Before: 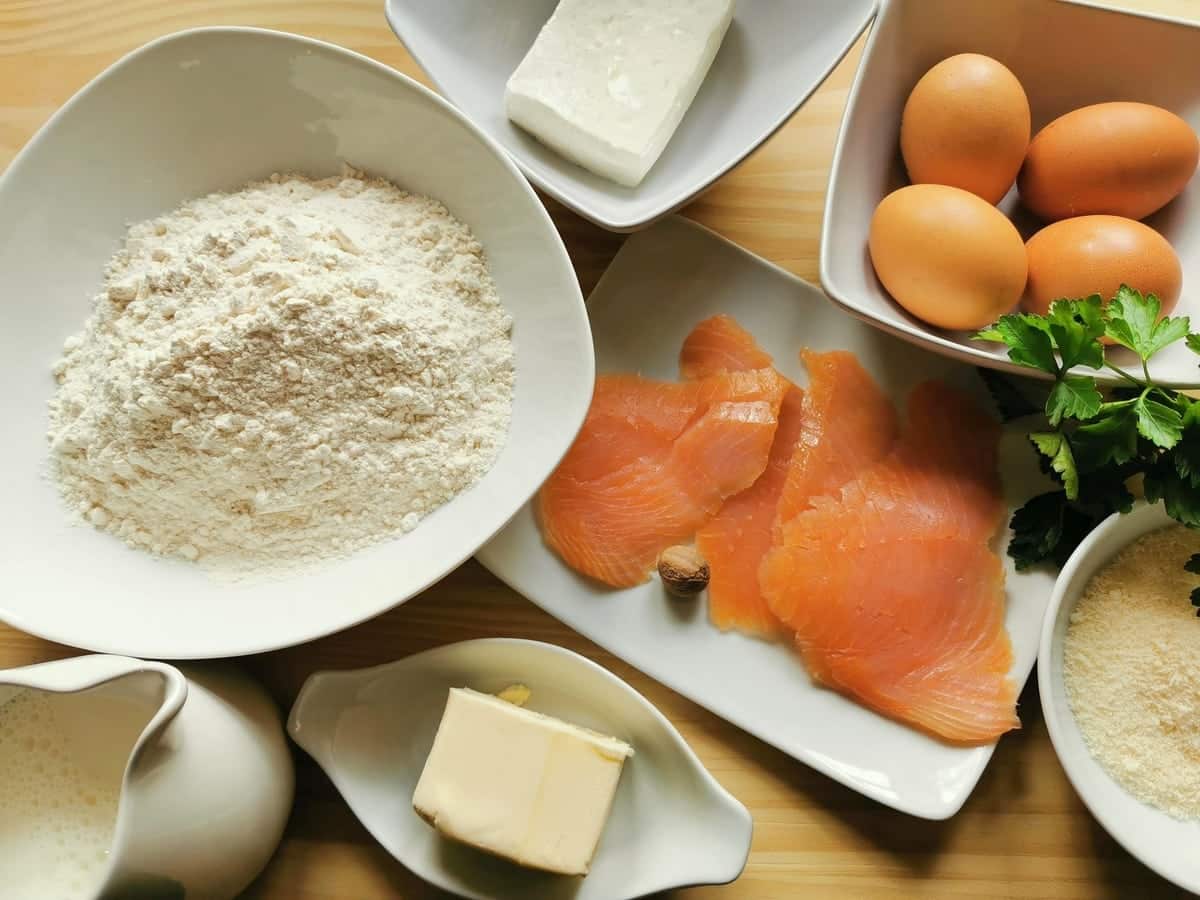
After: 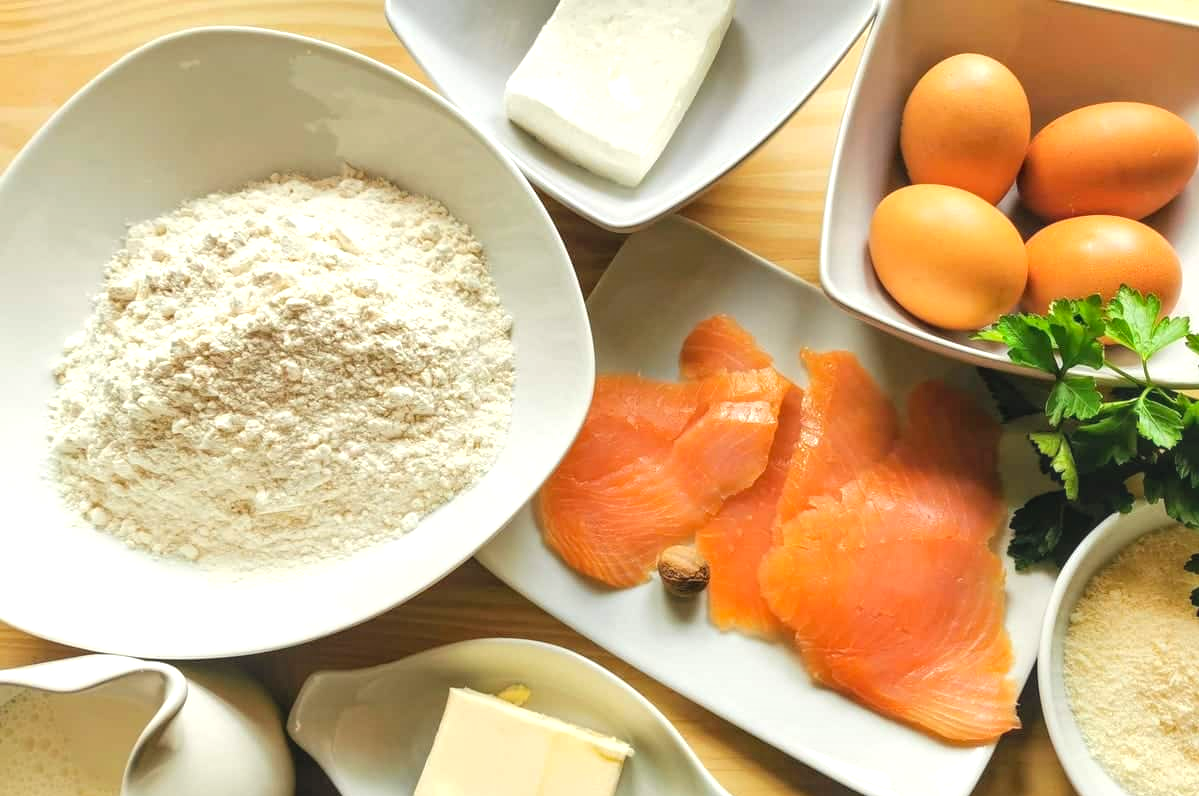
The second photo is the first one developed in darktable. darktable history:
exposure: exposure 0.6 EV, compensate highlight preservation false
local contrast: on, module defaults
crop and rotate: top 0%, bottom 11.532%
contrast brightness saturation: contrast -0.103, brightness 0.049, saturation 0.079
